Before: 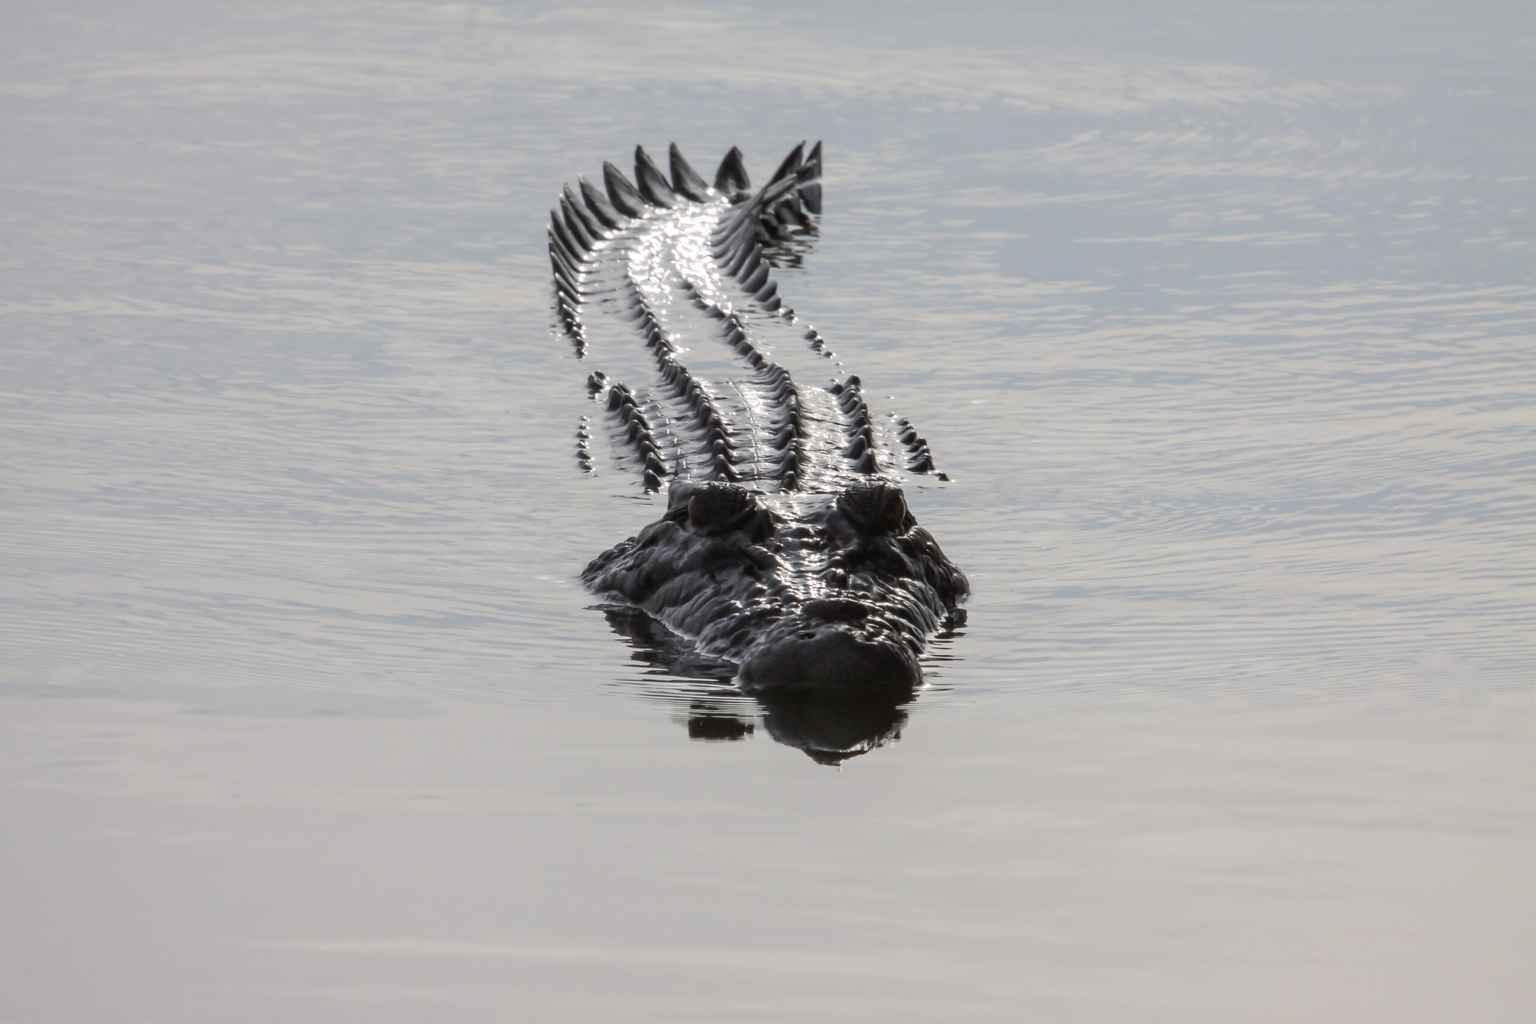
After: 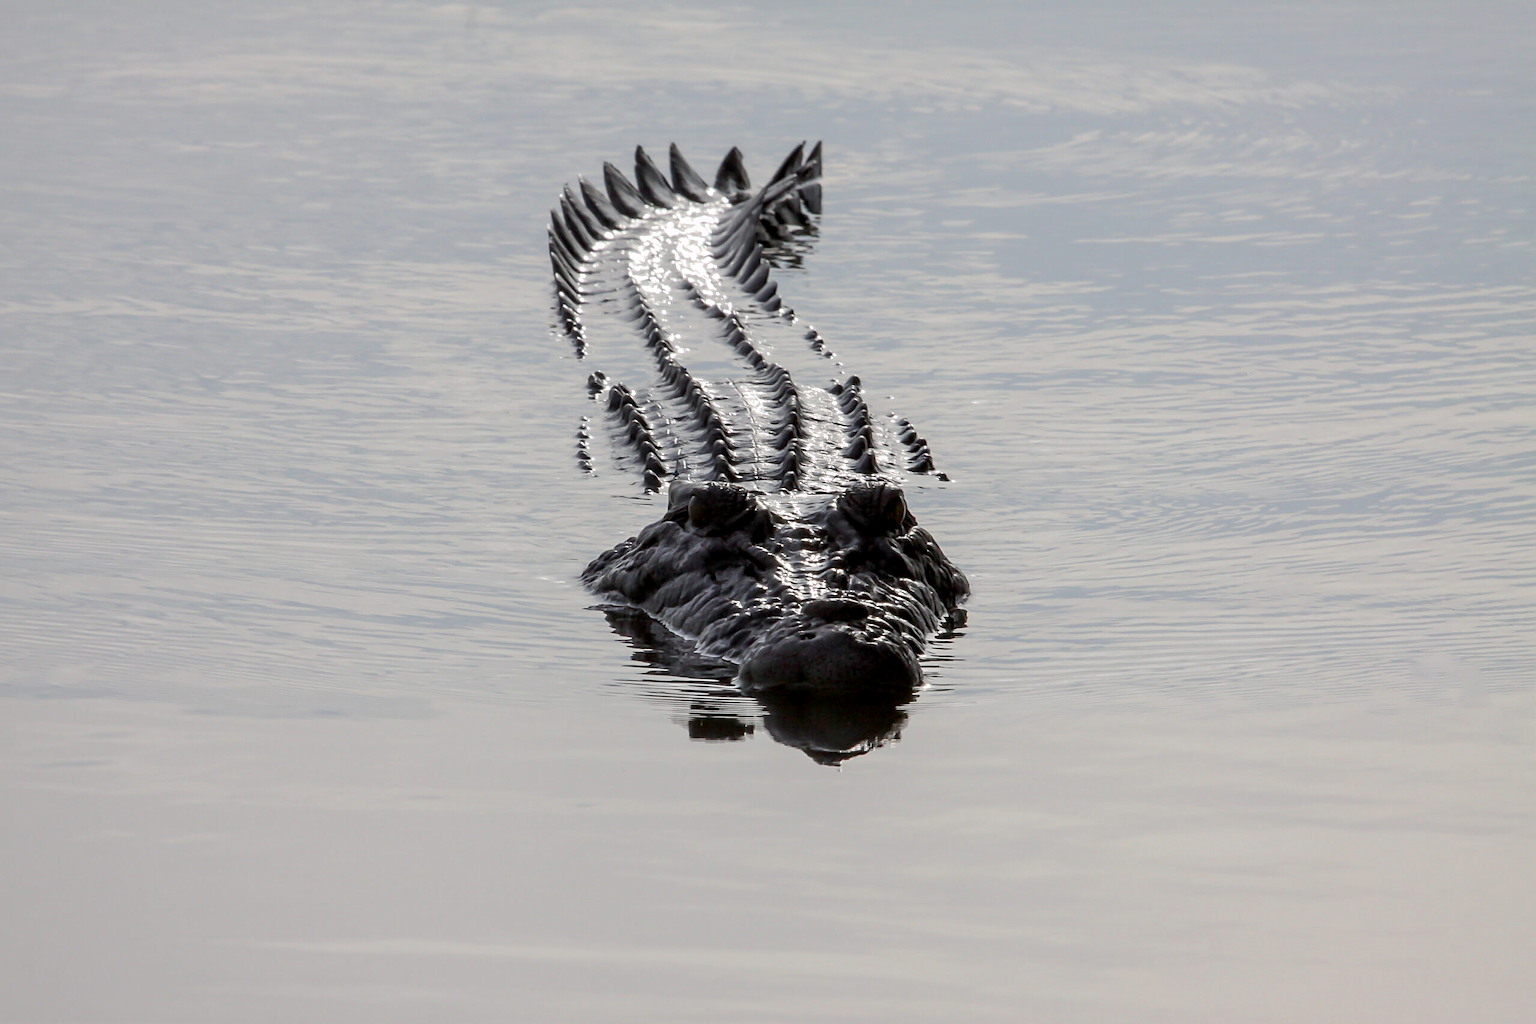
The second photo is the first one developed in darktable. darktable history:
exposure: black level correction 0.007, compensate highlight preservation false
sharpen: on, module defaults
